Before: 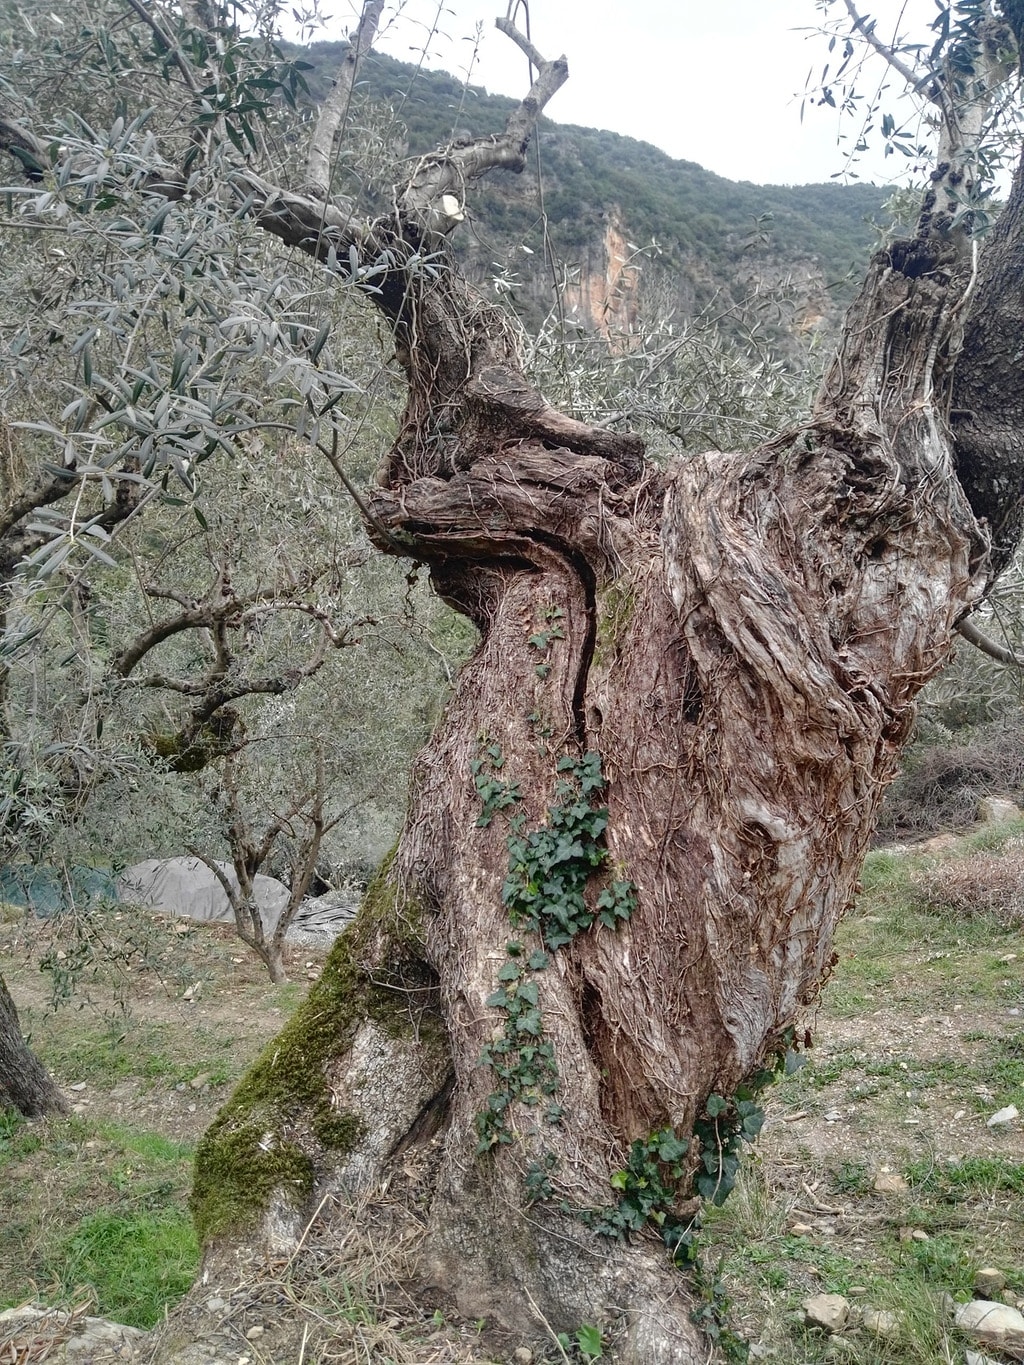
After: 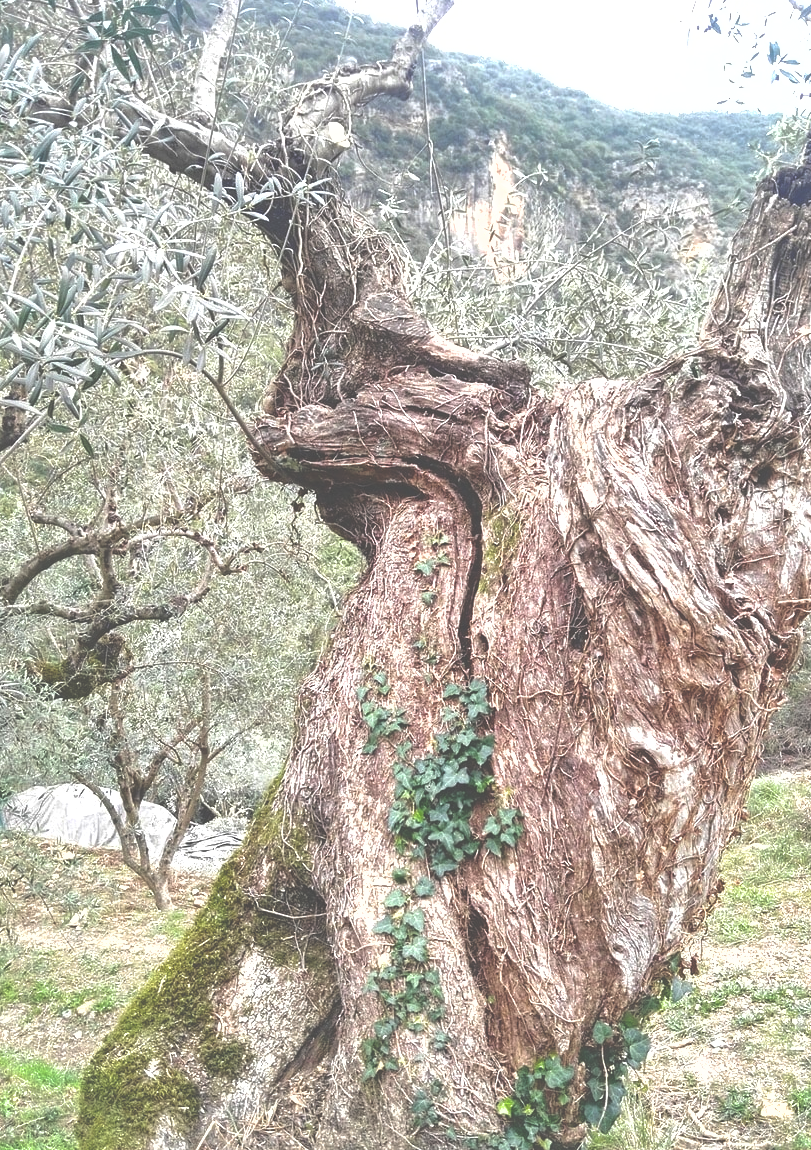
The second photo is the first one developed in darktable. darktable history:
shadows and highlights: on, module defaults
crop: left 11.225%, top 5.381%, right 9.565%, bottom 10.314%
exposure: black level correction -0.023, exposure 1.397 EV, compensate highlight preservation false
